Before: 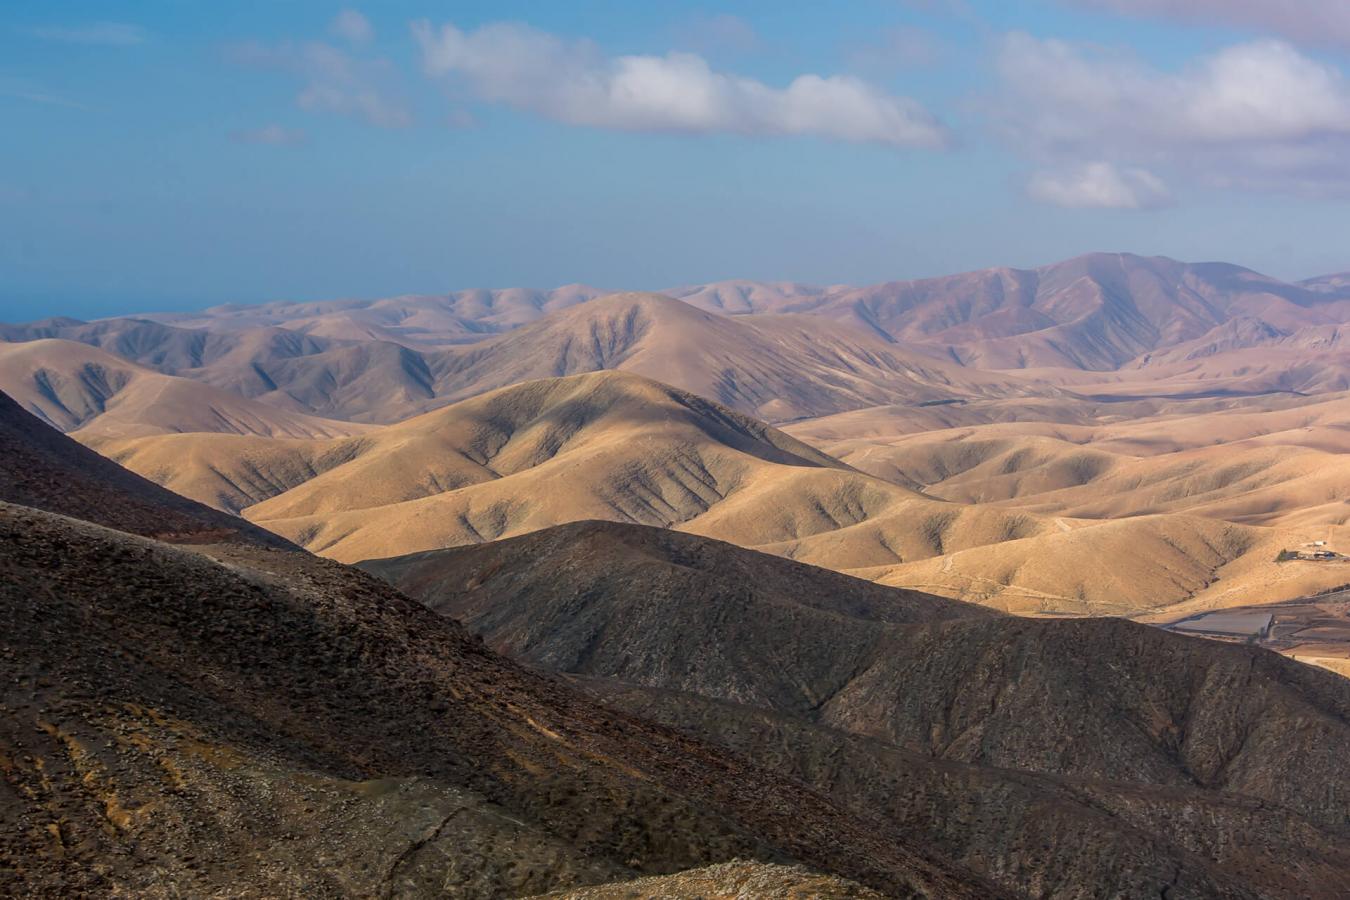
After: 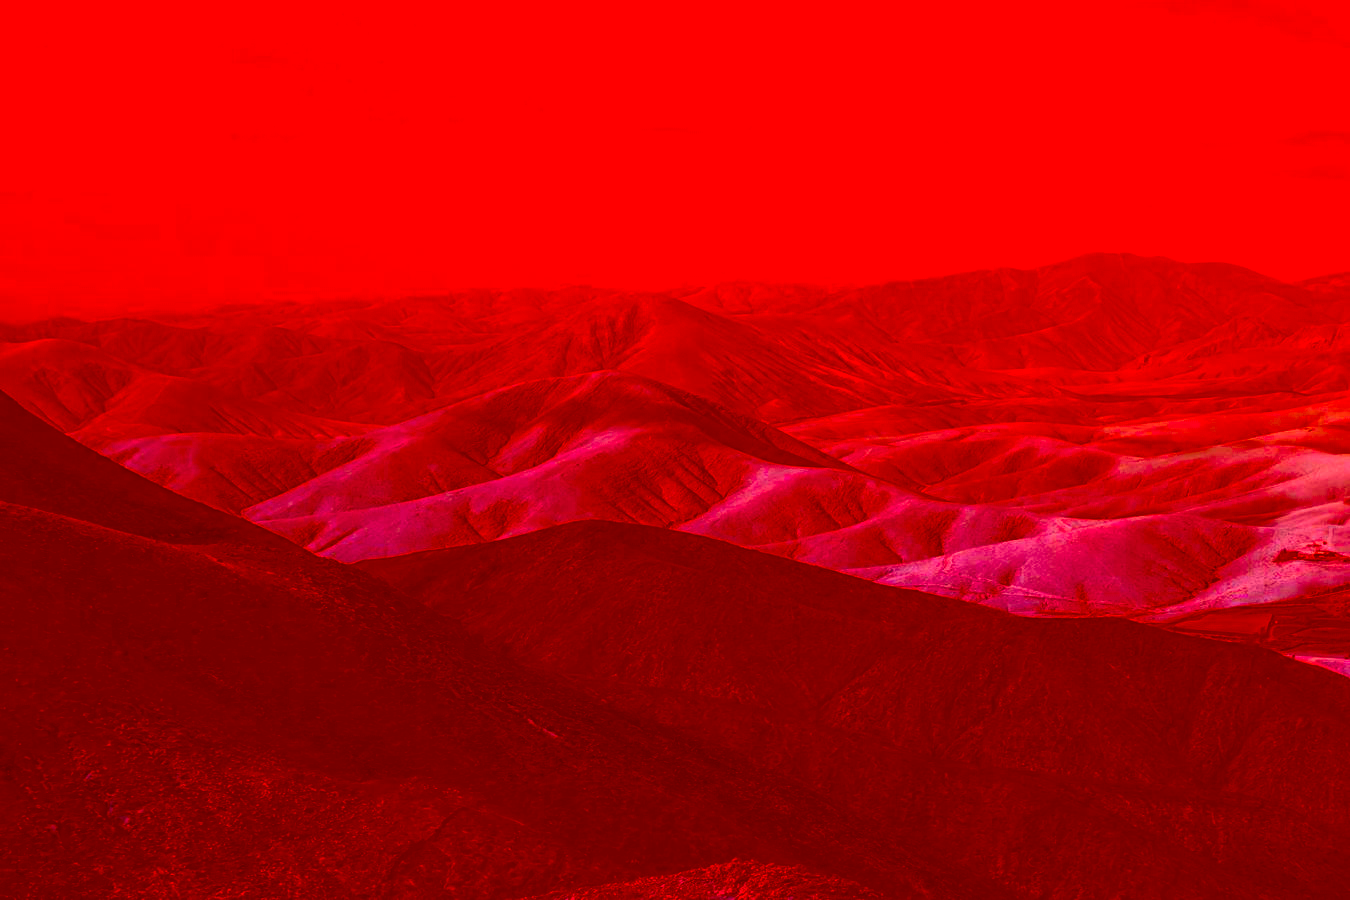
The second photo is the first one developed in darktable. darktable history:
color correction: highlights a* -39.68, highlights b* -40, shadows a* -40, shadows b* -40, saturation -3
contrast brightness saturation: brightness -0.52
